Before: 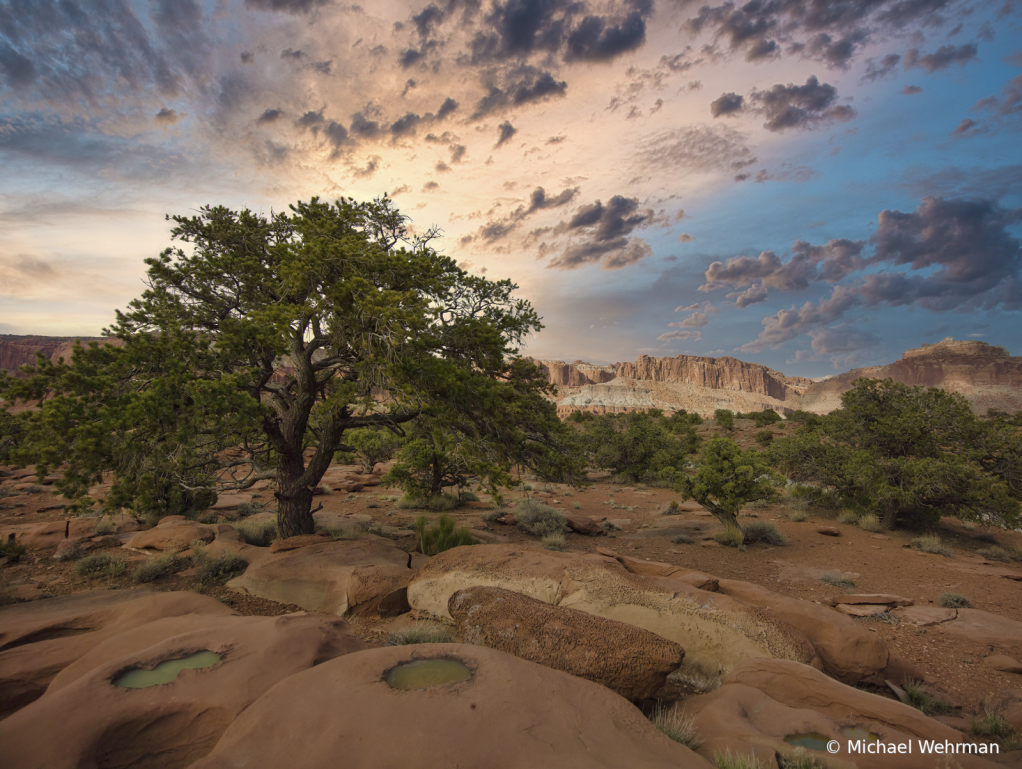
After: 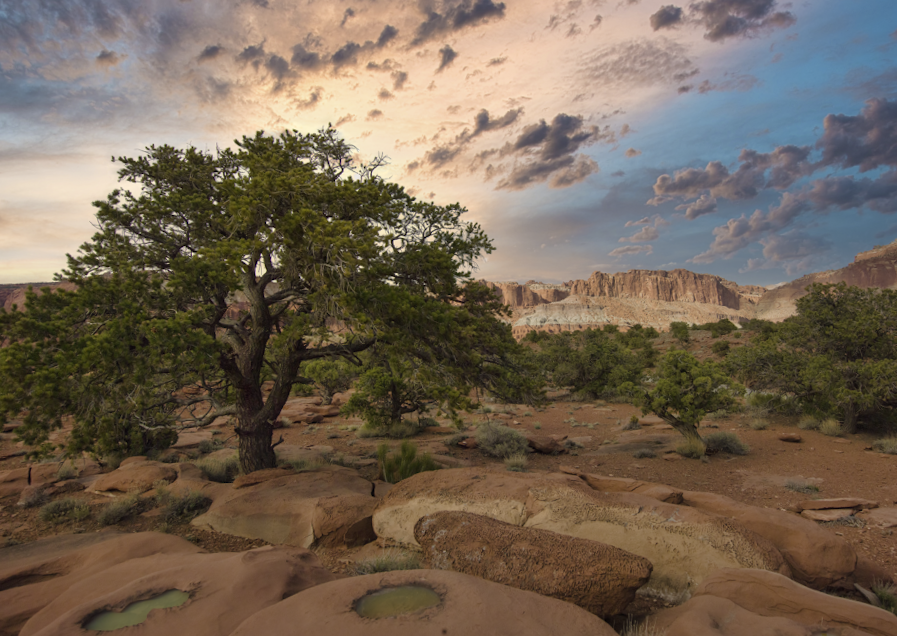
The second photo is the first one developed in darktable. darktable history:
rotate and perspective: rotation -3°, crop left 0.031, crop right 0.968, crop top 0.07, crop bottom 0.93
crop: left 3.305%, top 6.436%, right 6.389%, bottom 3.258%
